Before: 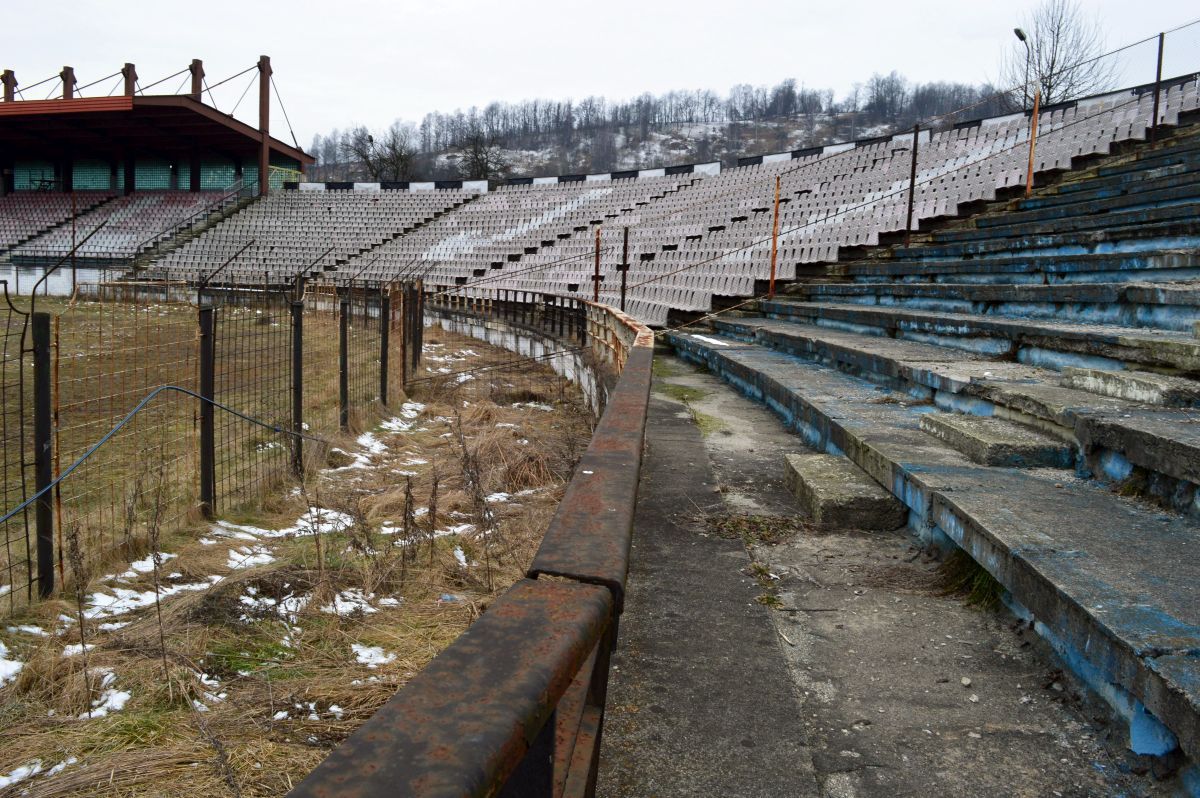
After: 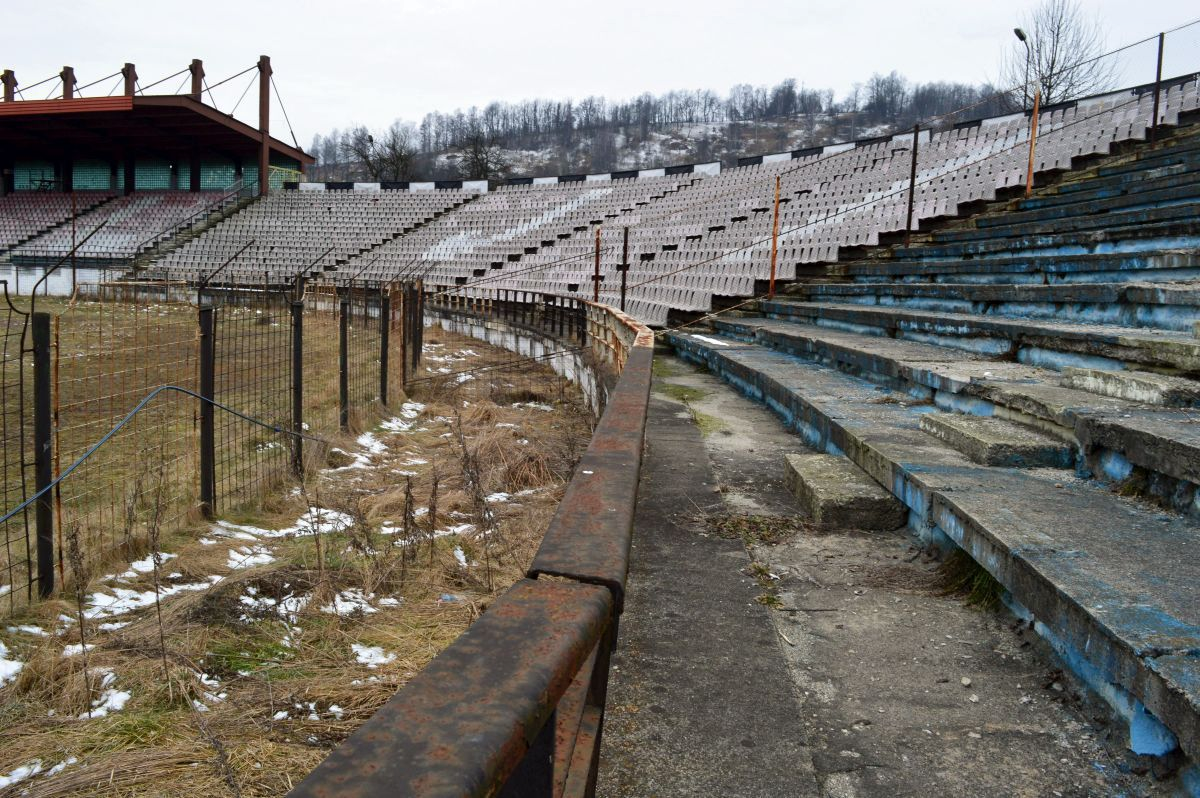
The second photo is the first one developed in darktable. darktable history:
shadows and highlights: shadows 51.86, highlights -28.39, soften with gaussian
